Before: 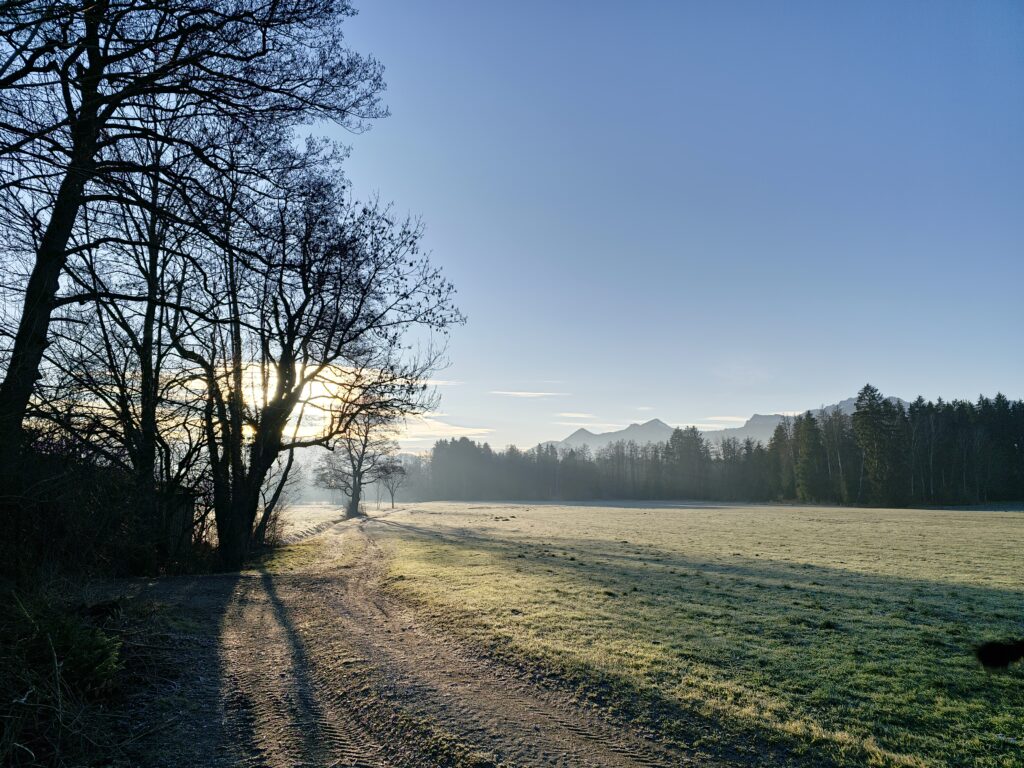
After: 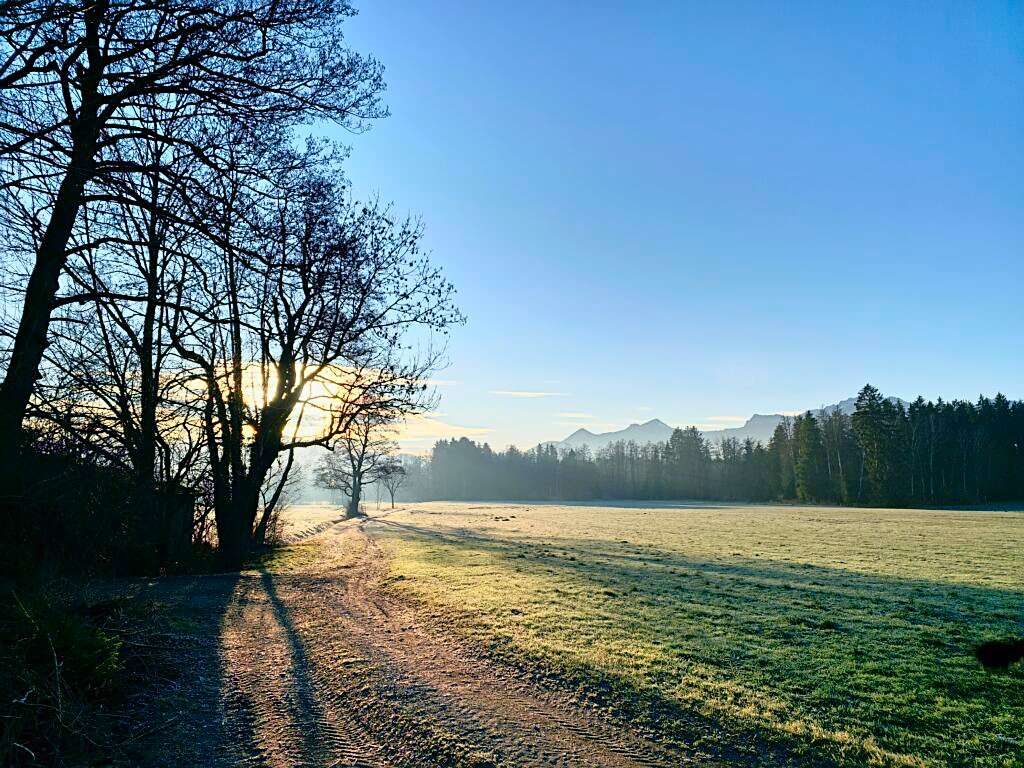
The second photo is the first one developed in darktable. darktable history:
sharpen: on, module defaults
tone curve: curves: ch0 [(0, 0) (0.091, 0.075) (0.409, 0.457) (0.733, 0.82) (0.844, 0.908) (0.909, 0.942) (1, 0.973)]; ch1 [(0, 0) (0.437, 0.404) (0.5, 0.5) (0.529, 0.556) (0.58, 0.606) (0.616, 0.654) (1, 1)]; ch2 [(0, 0) (0.442, 0.415) (0.5, 0.5) (0.535, 0.557) (0.585, 0.62) (1, 1)], color space Lab, independent channels, preserve colors none
base curve: curves: ch0 [(0, 0) (0.472, 0.455) (1, 1)], preserve colors none
